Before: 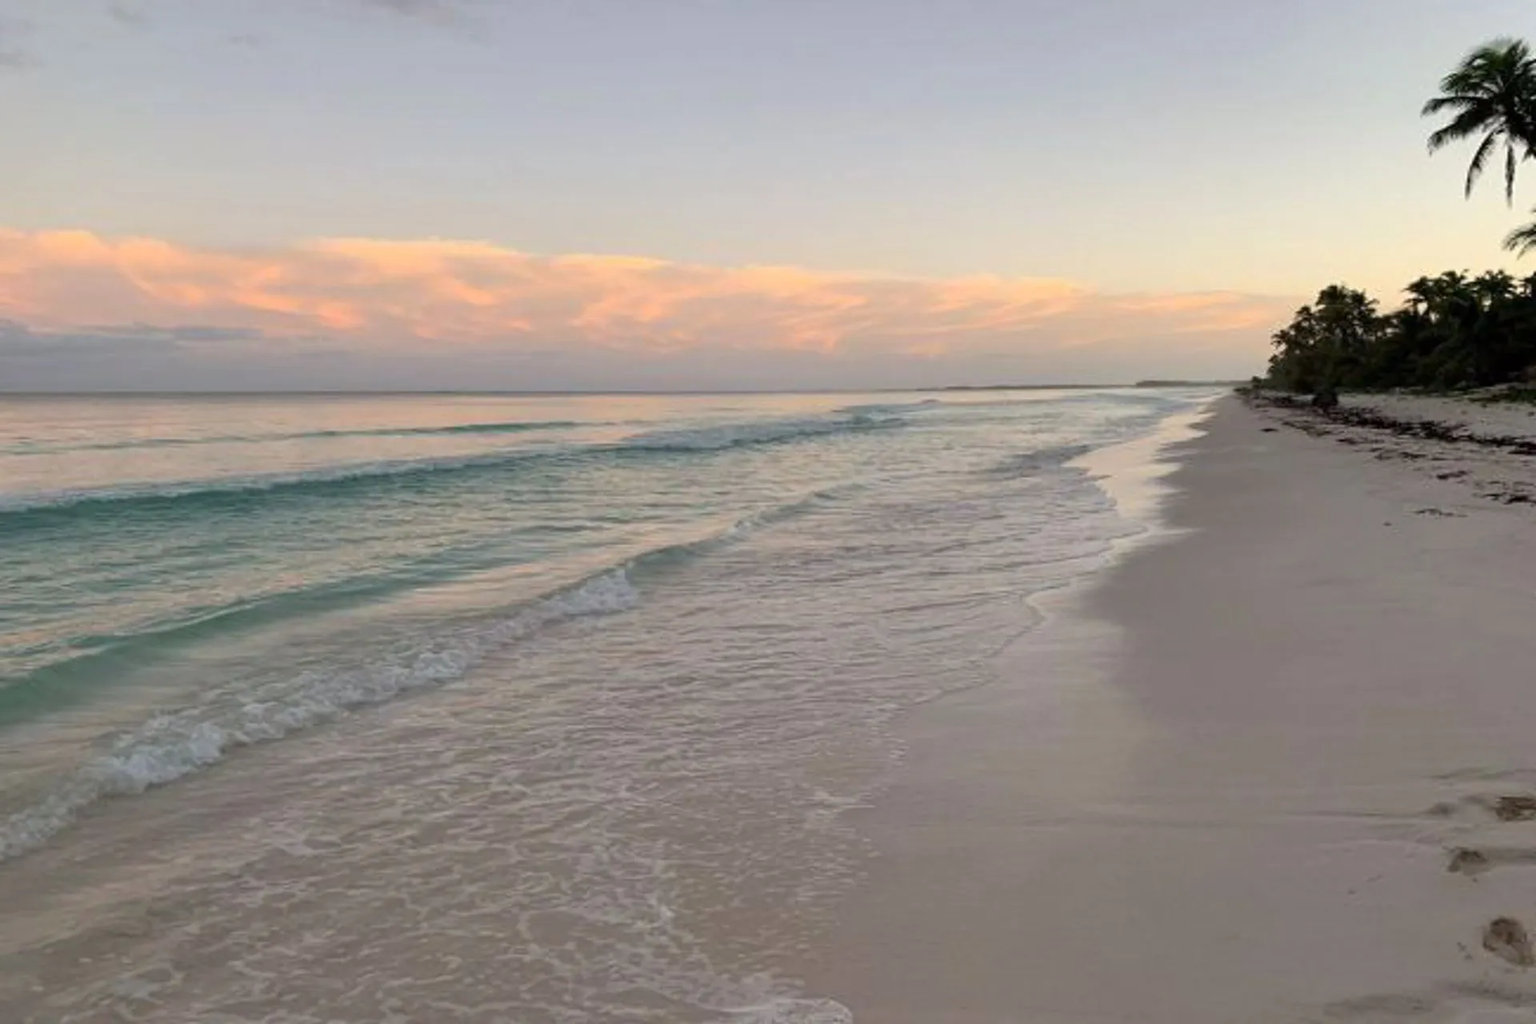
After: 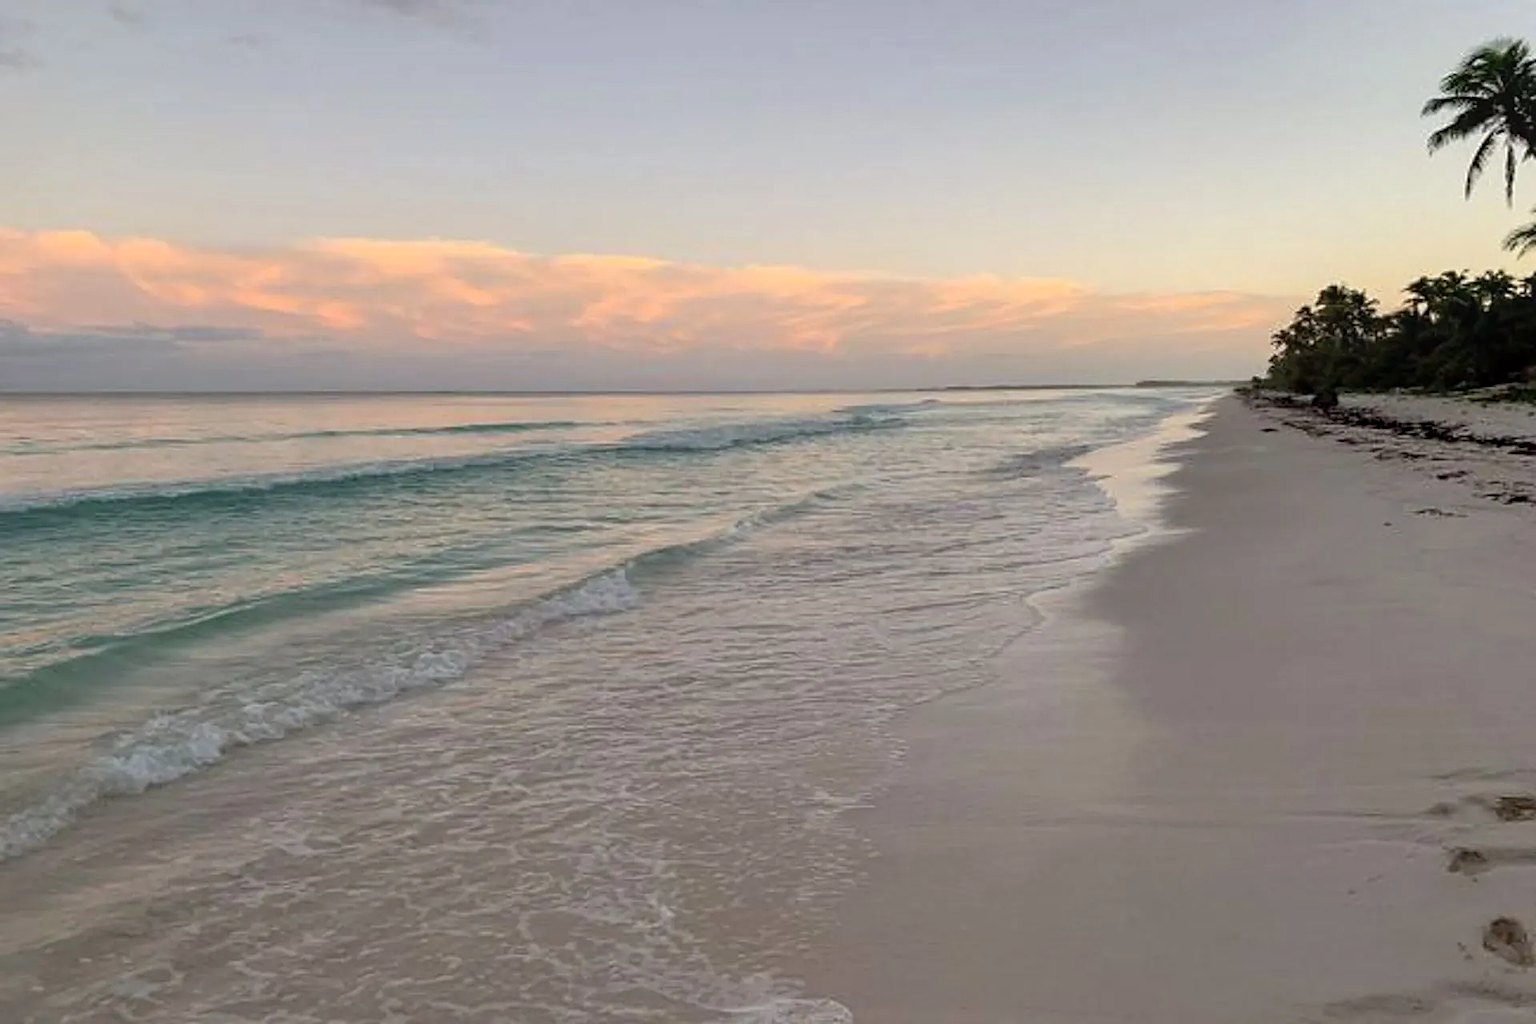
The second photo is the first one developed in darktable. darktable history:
exposure: black level correction 0.005, exposure 0.014 EV, compensate highlight preservation false
local contrast: detail 110%
sharpen: on, module defaults
